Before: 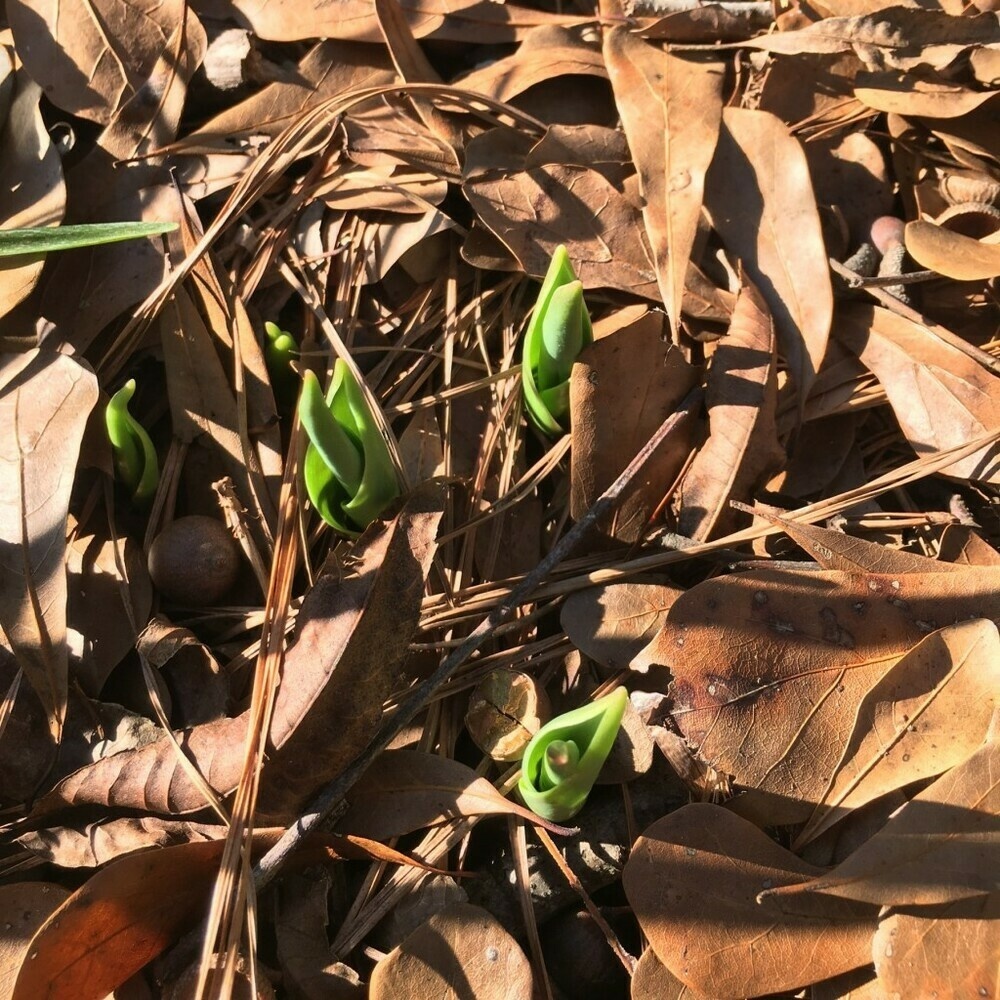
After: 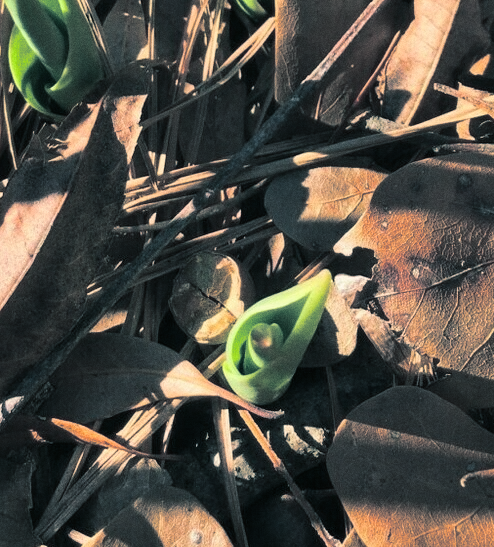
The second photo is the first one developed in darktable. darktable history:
grain: coarseness 0.09 ISO
crop: left 29.672%, top 41.786%, right 20.851%, bottom 3.487%
split-toning: shadows › hue 205.2°, shadows › saturation 0.43, highlights › hue 54°, highlights › saturation 0.54
shadows and highlights: white point adjustment 0.05, highlights color adjustment 55.9%, soften with gaussian
